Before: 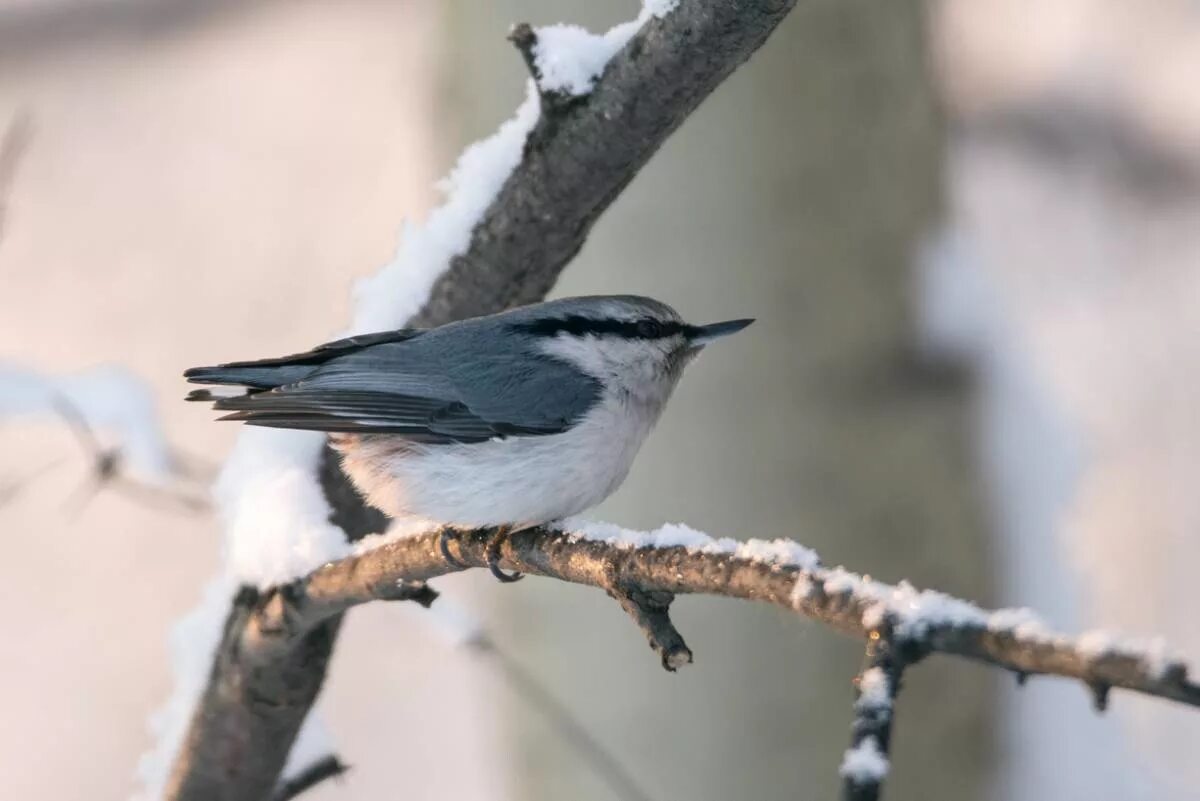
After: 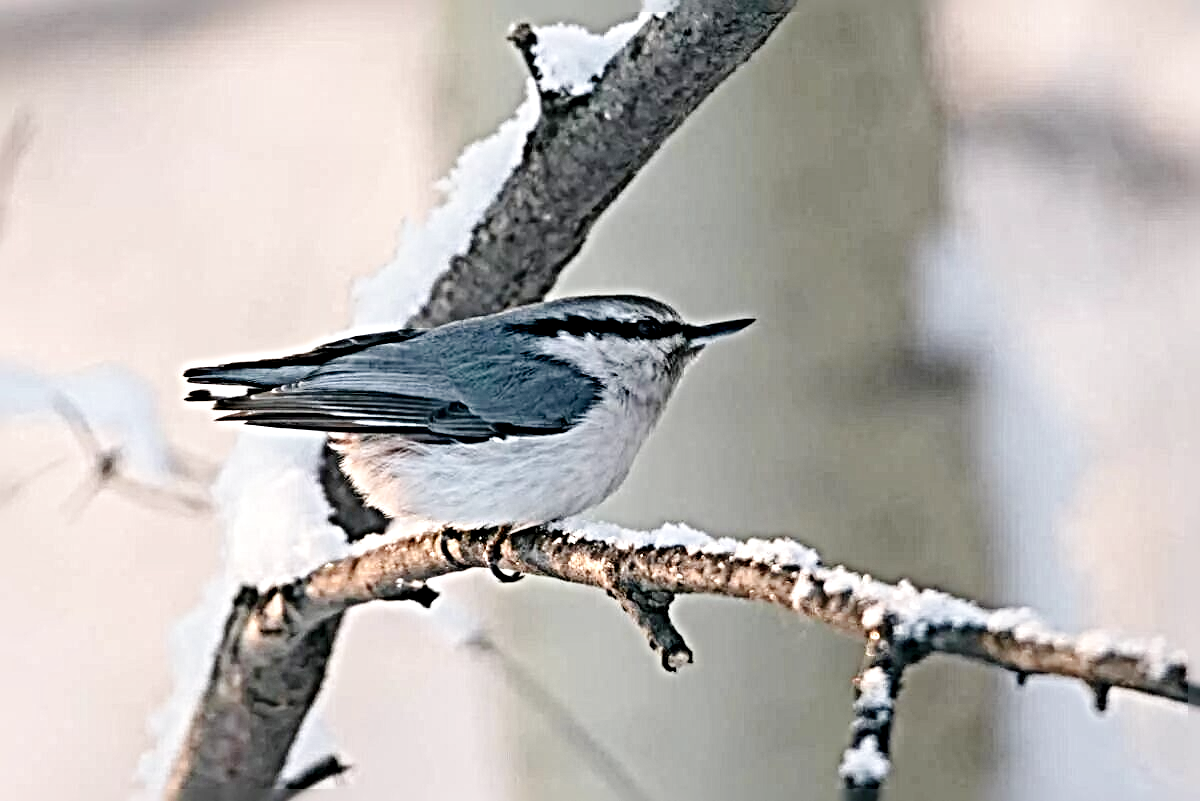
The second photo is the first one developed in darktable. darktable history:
exposure: black level correction 0.001, compensate exposure bias true, compensate highlight preservation false
sharpen: radius 6.248, amount 1.785, threshold 0.068
color zones: curves: ch1 [(0.309, 0.524) (0.41, 0.329) (0.508, 0.509)]; ch2 [(0.25, 0.457) (0.75, 0.5)]
tone curve: curves: ch0 [(0, 0) (0.051, 0.047) (0.102, 0.099) (0.228, 0.275) (0.432, 0.535) (0.695, 0.778) (0.908, 0.946) (1, 1)]; ch1 [(0, 0) (0.339, 0.298) (0.402, 0.363) (0.453, 0.421) (0.483, 0.469) (0.494, 0.493) (0.504, 0.501) (0.527, 0.538) (0.563, 0.595) (0.597, 0.632) (1, 1)]; ch2 [(0, 0) (0.48, 0.48) (0.504, 0.5) (0.539, 0.554) (0.59, 0.63) (0.642, 0.684) (0.824, 0.815) (1, 1)], preserve colors none
